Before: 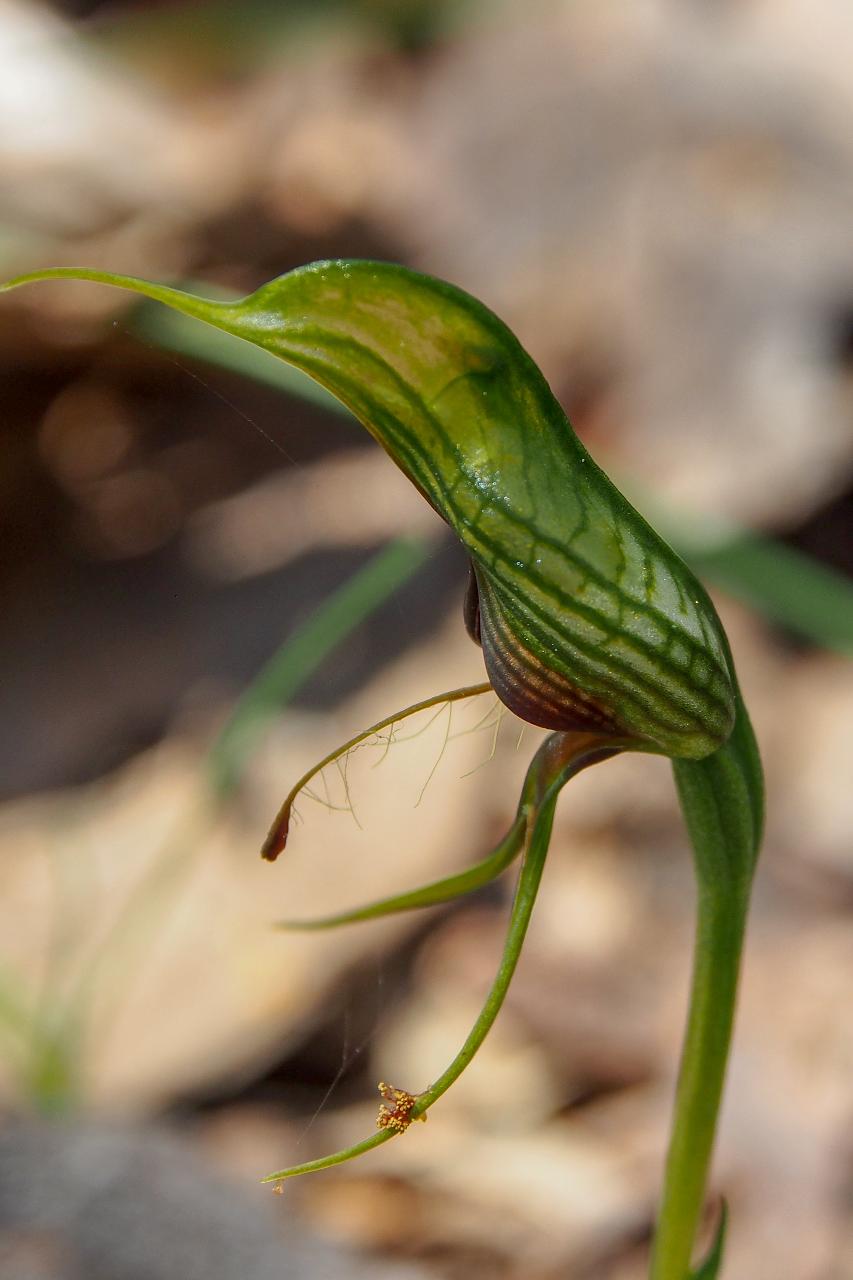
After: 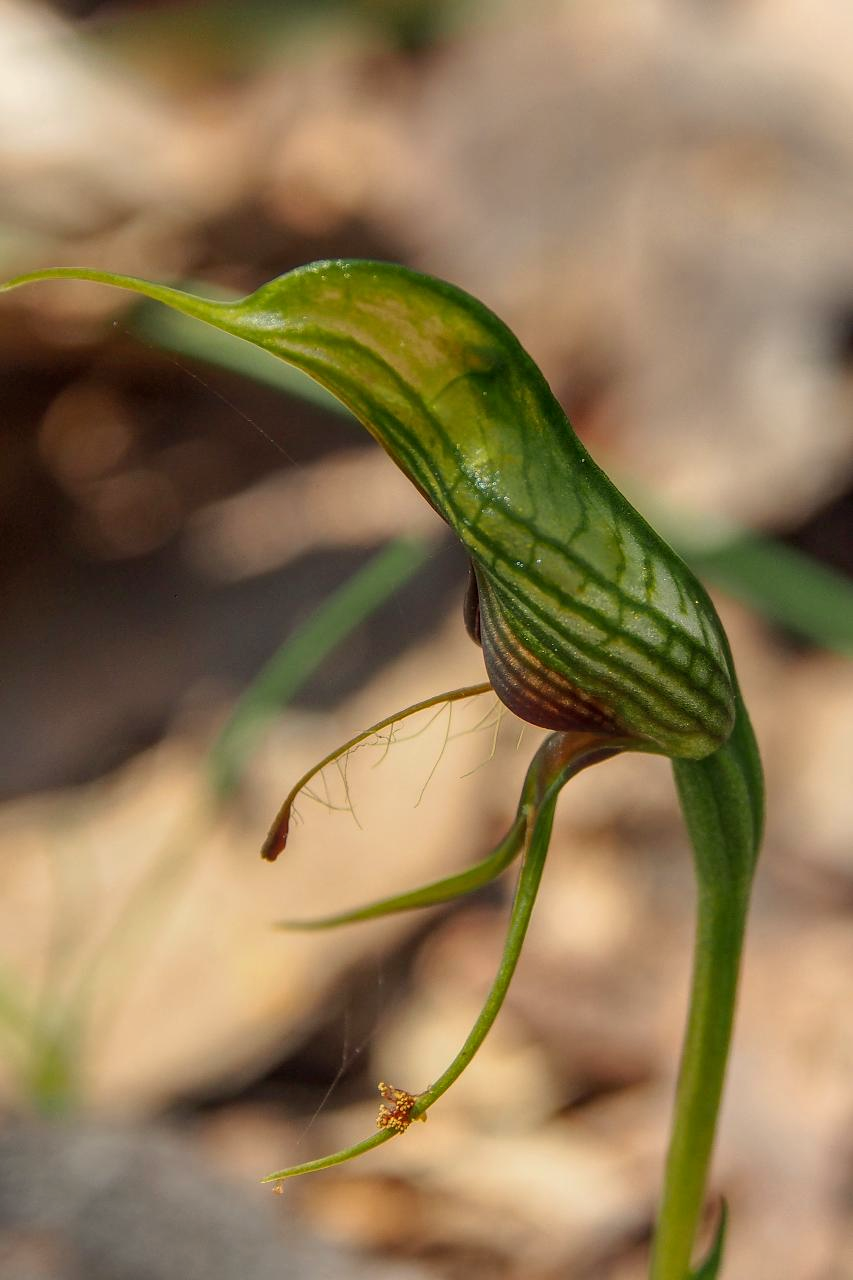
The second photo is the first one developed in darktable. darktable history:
local contrast: detail 110%
white balance: red 1.045, blue 0.932
